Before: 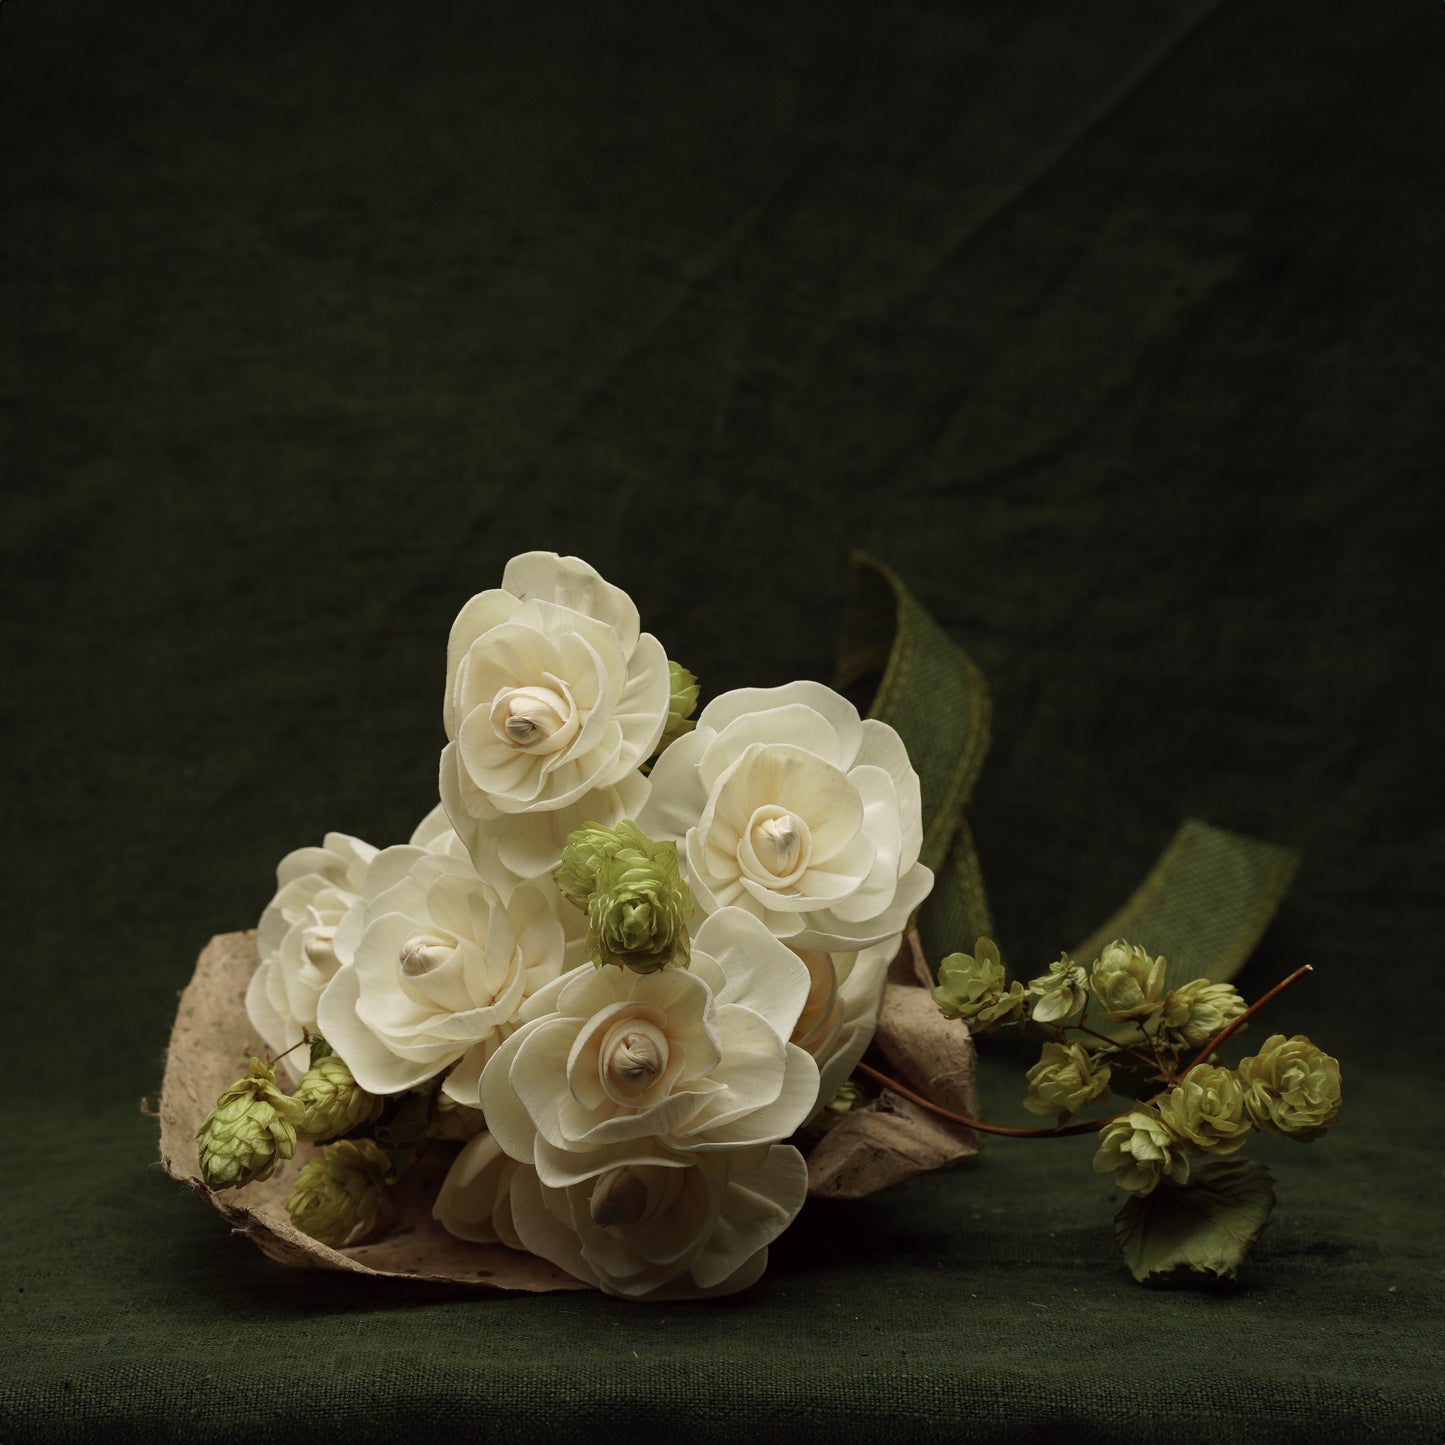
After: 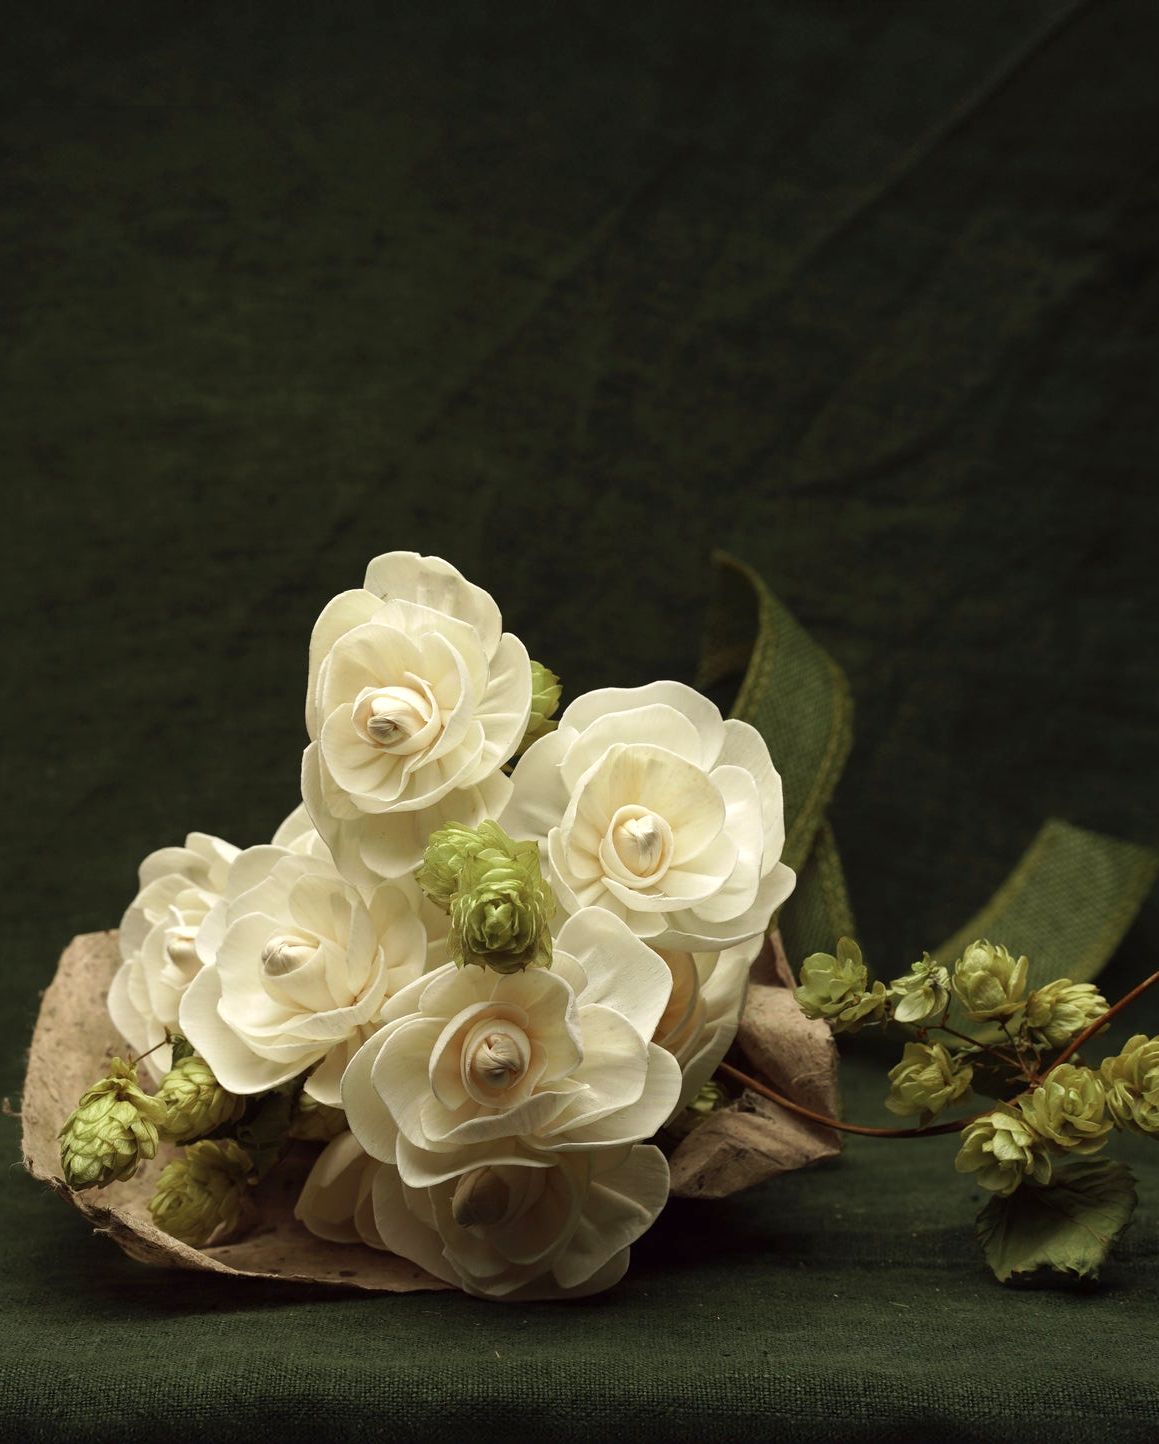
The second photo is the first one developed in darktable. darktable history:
crop and rotate: left 9.597%, right 10.195%
exposure: black level correction 0, exposure 0.5 EV, compensate highlight preservation false
